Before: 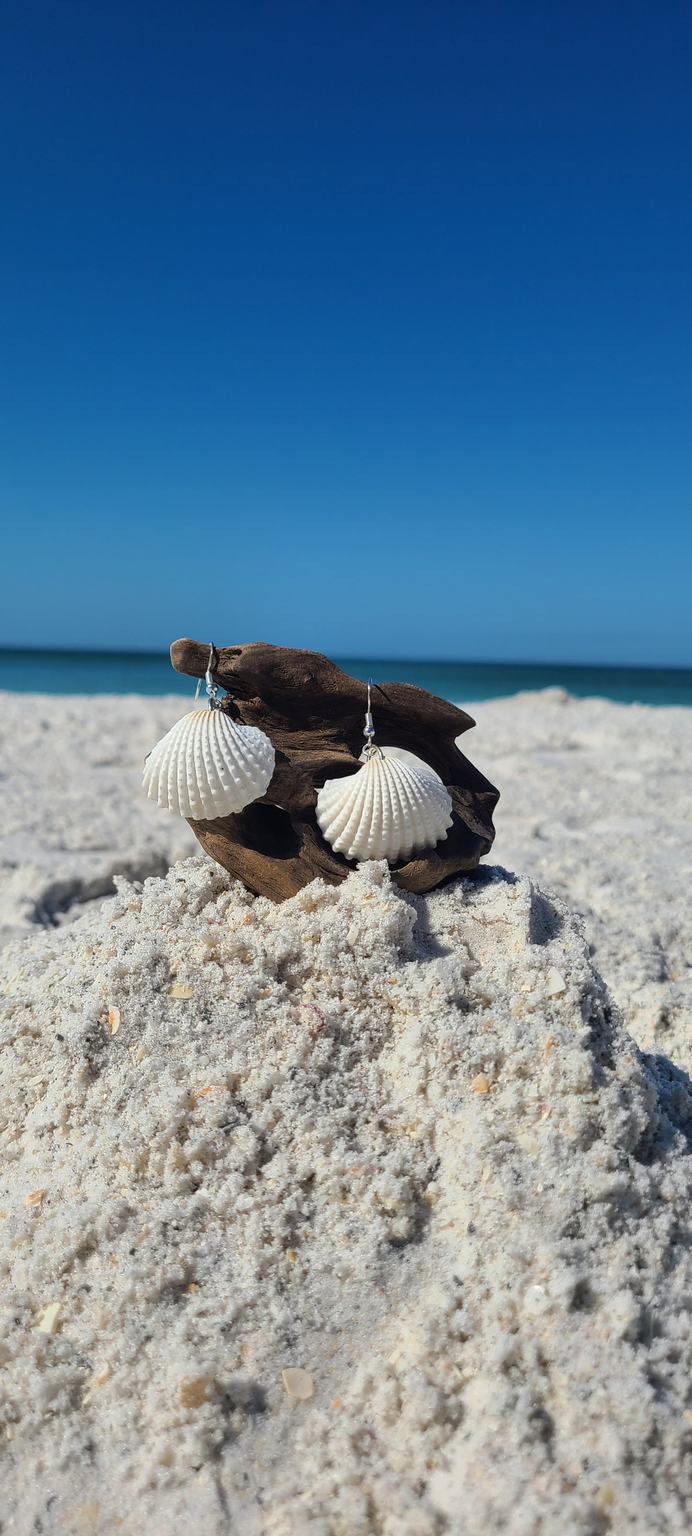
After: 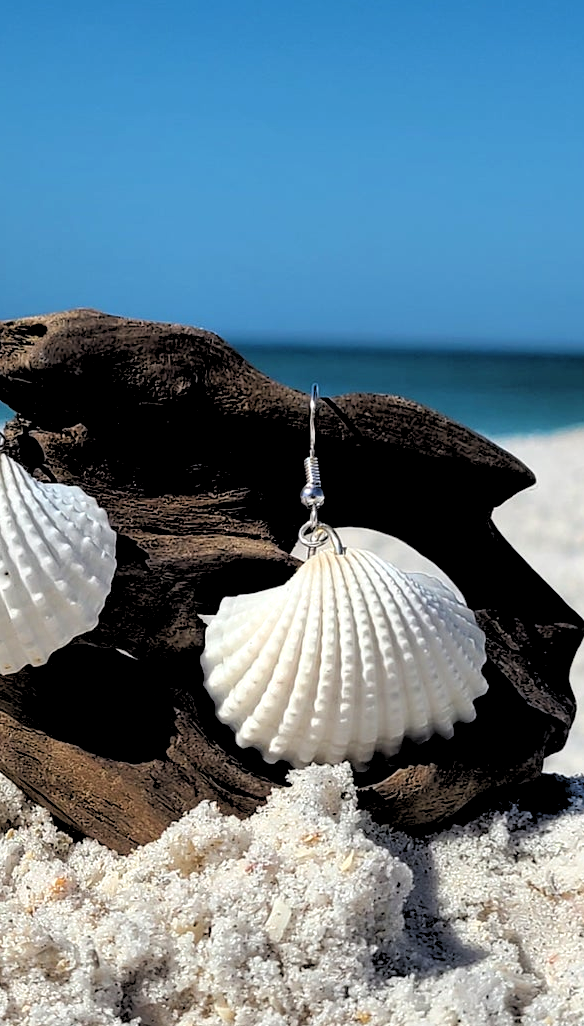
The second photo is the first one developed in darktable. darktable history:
rgb levels: levels [[0.029, 0.461, 0.922], [0, 0.5, 1], [0, 0.5, 1]]
exposure: exposure 0.2 EV, compensate highlight preservation false
crop: left 31.751%, top 32.172%, right 27.8%, bottom 35.83%
